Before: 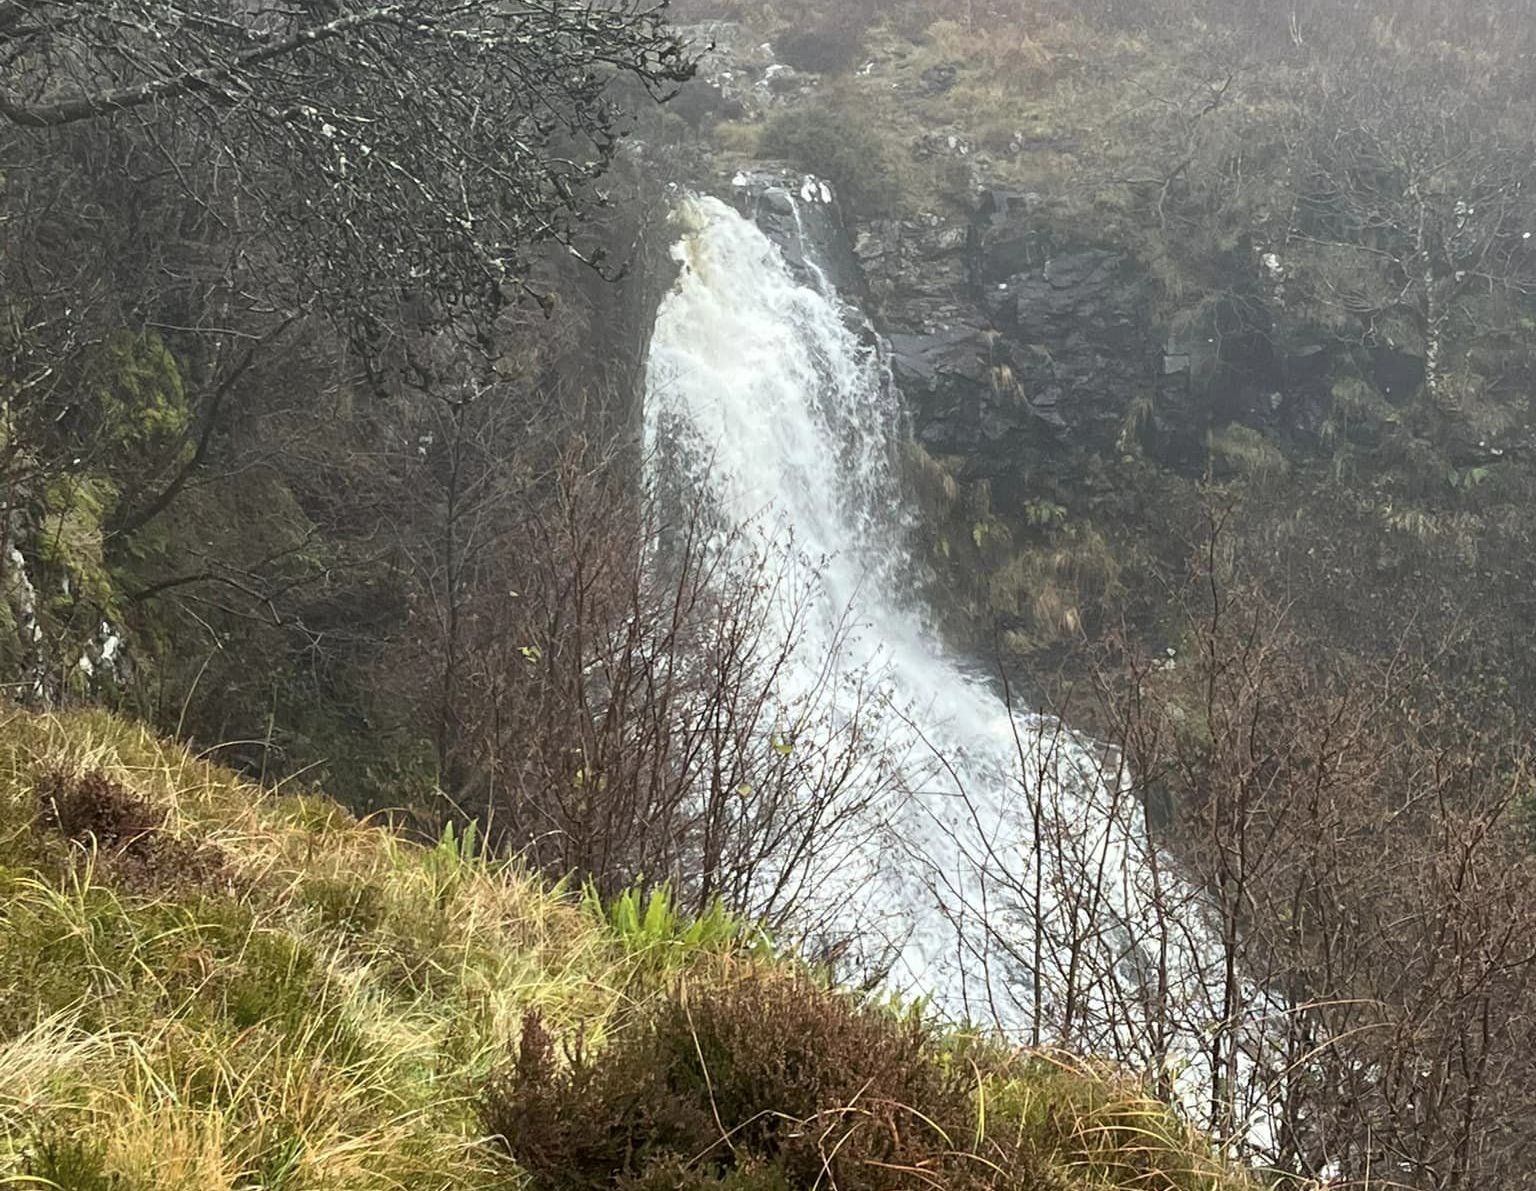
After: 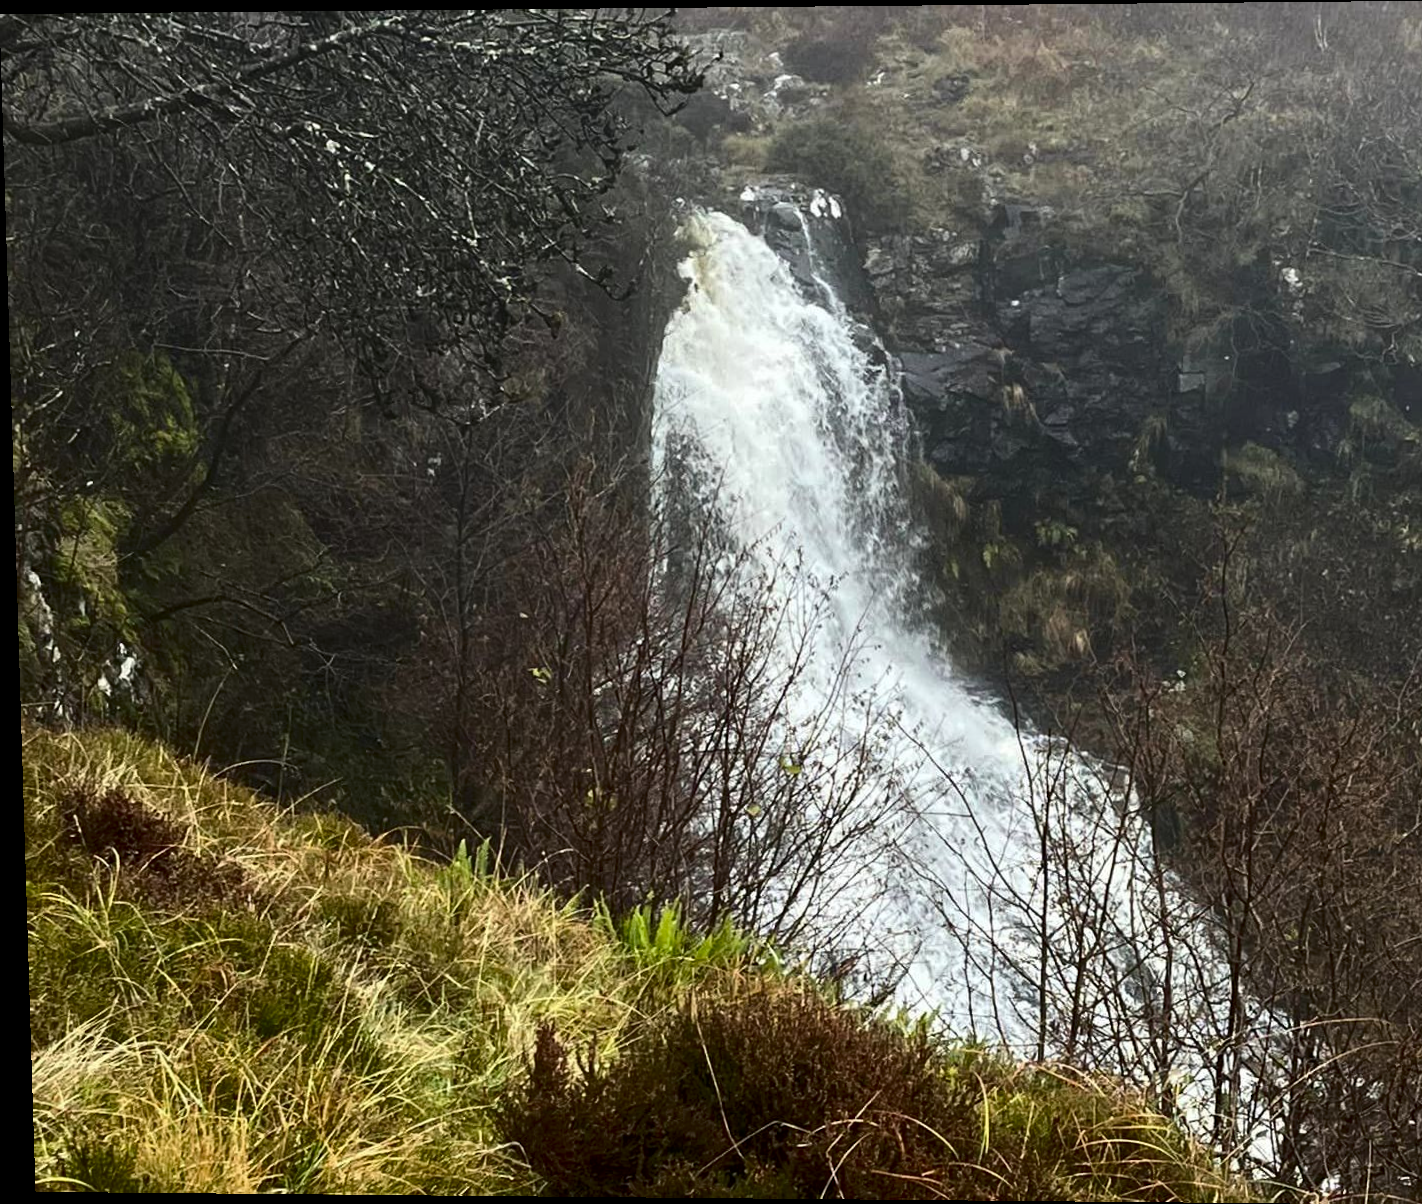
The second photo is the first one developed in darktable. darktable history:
rotate and perspective: lens shift (vertical) 0.048, lens shift (horizontal) -0.024, automatic cropping off
contrast brightness saturation: contrast 0.13, brightness -0.24, saturation 0.14
crop: right 9.509%, bottom 0.031%
